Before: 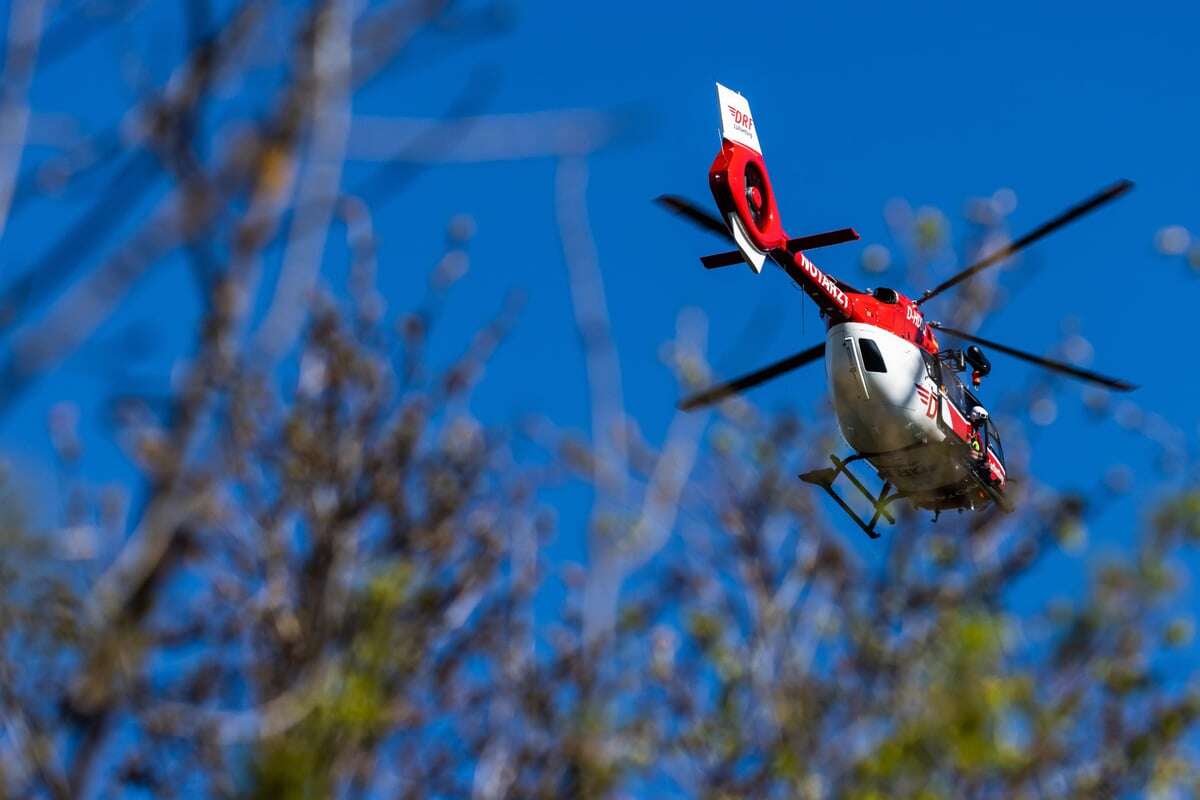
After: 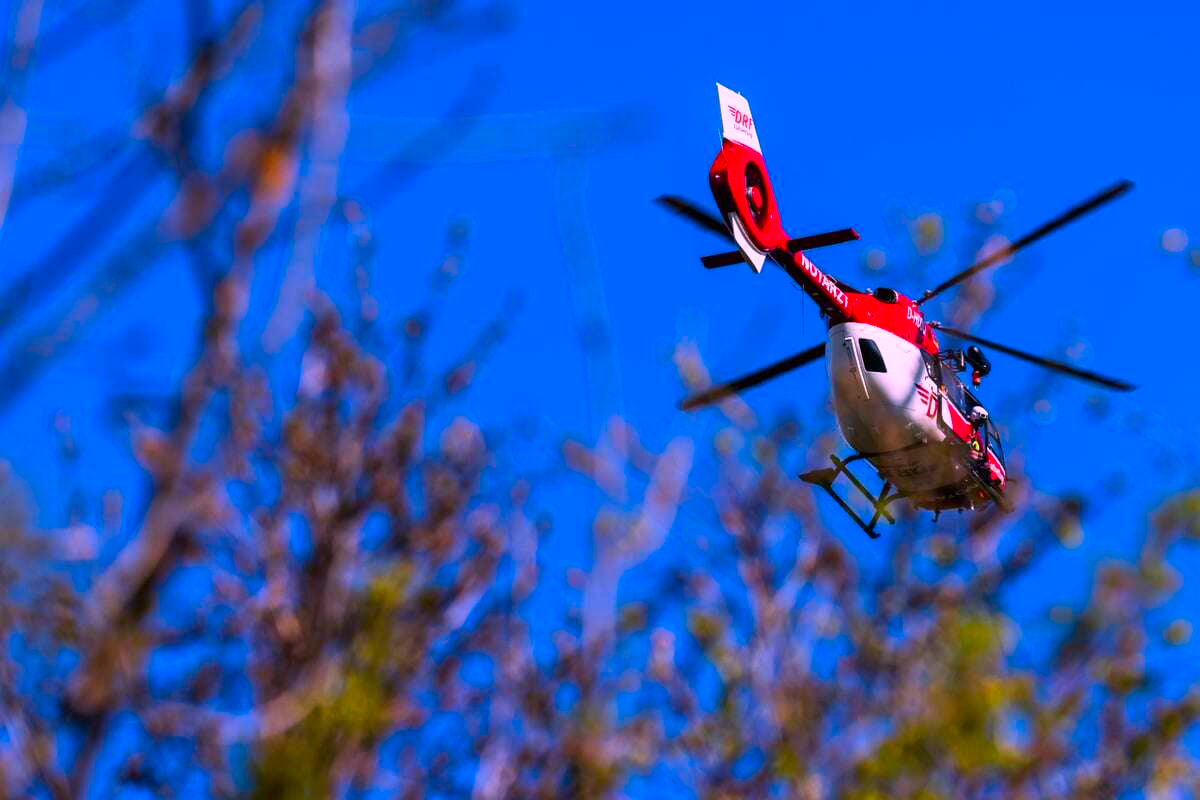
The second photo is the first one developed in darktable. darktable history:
color correction: highlights a* 19.1, highlights b* -11.43, saturation 1.66
